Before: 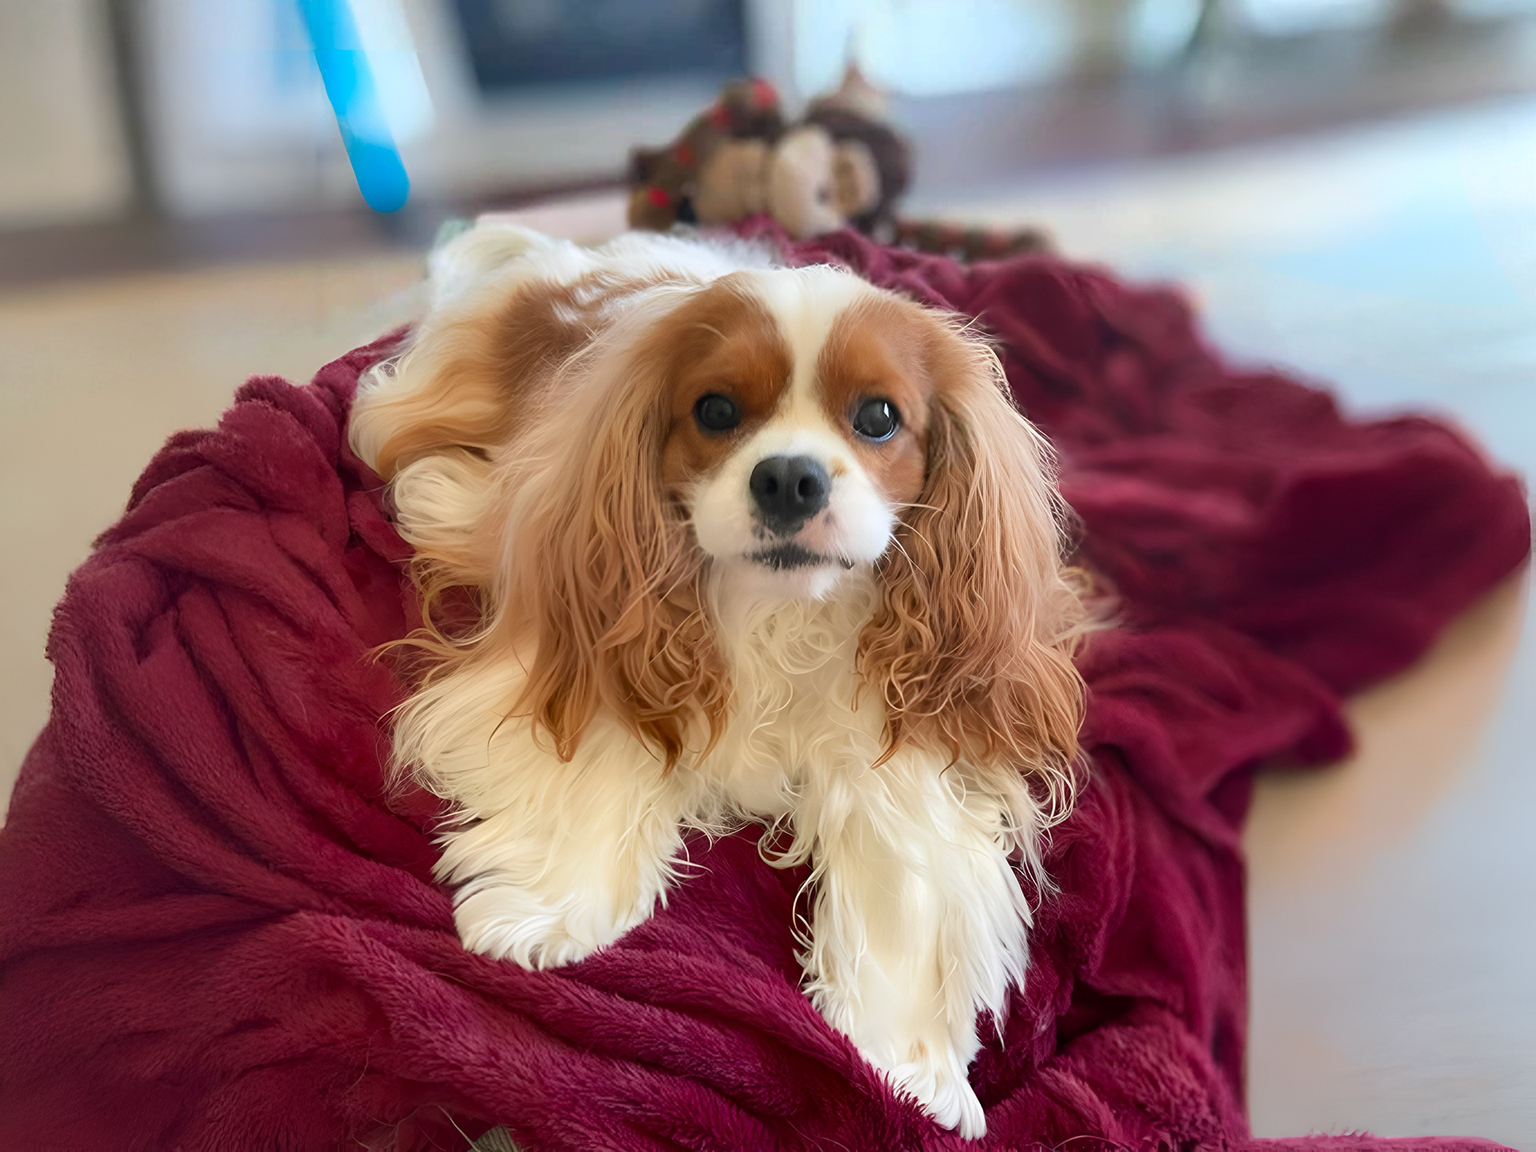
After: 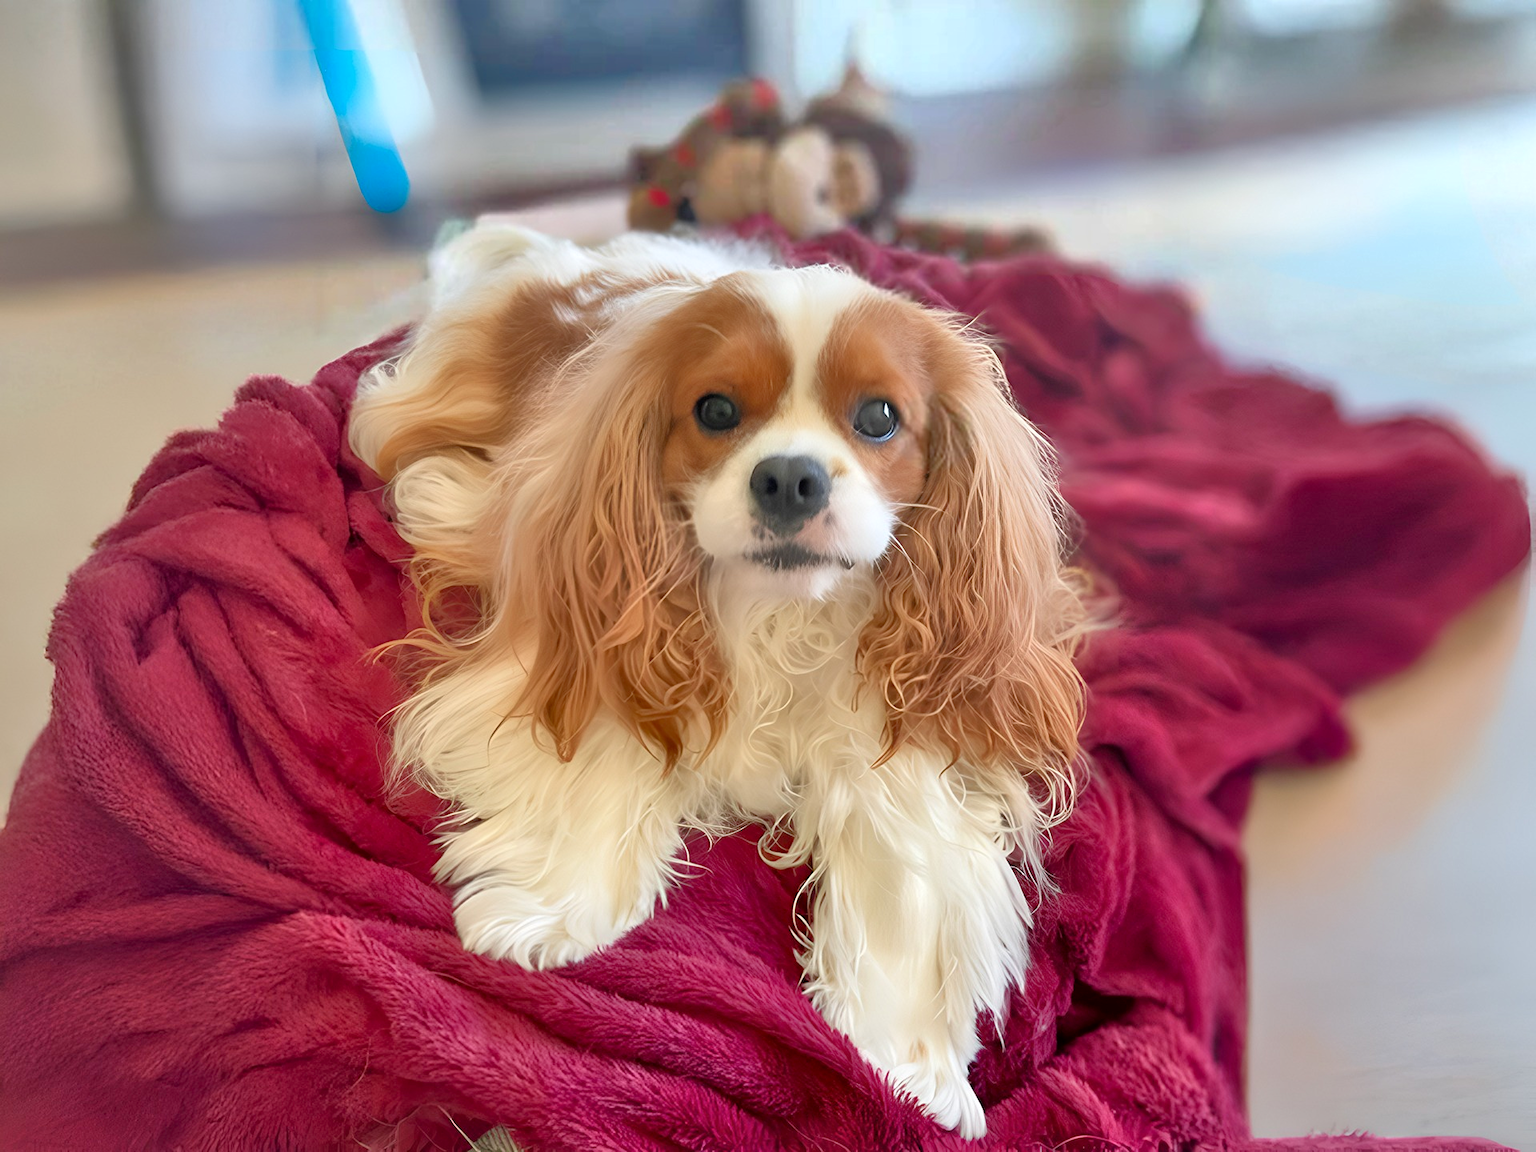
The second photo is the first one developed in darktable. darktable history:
local contrast: mode bilateral grid, contrast 21, coarseness 50, detail 119%, midtone range 0.2
tone equalizer: -7 EV 0.159 EV, -6 EV 0.613 EV, -5 EV 1.17 EV, -4 EV 1.34 EV, -3 EV 1.18 EV, -2 EV 0.6 EV, -1 EV 0.155 EV
